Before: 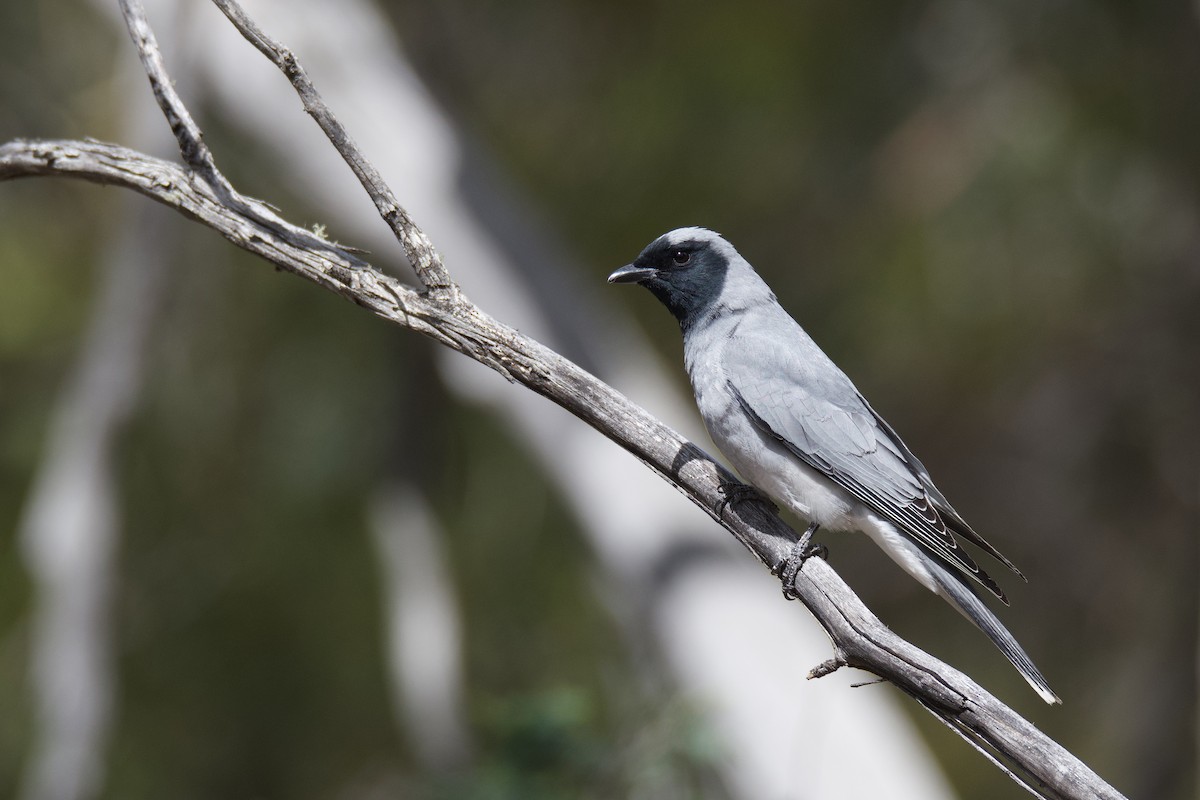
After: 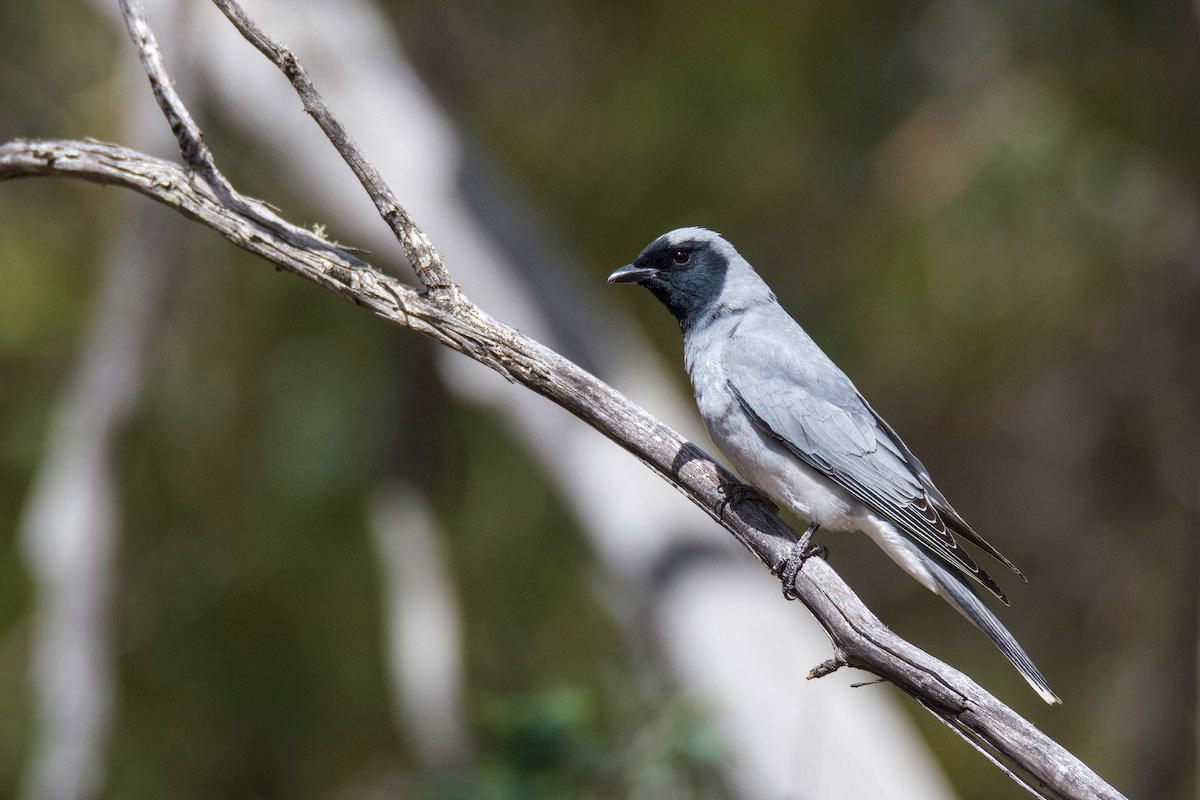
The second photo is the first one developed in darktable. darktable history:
shadows and highlights: shadows 24.19, highlights -76.99, soften with gaussian
local contrast: on, module defaults
velvia: on, module defaults
tone equalizer: -8 EV -0.566 EV
